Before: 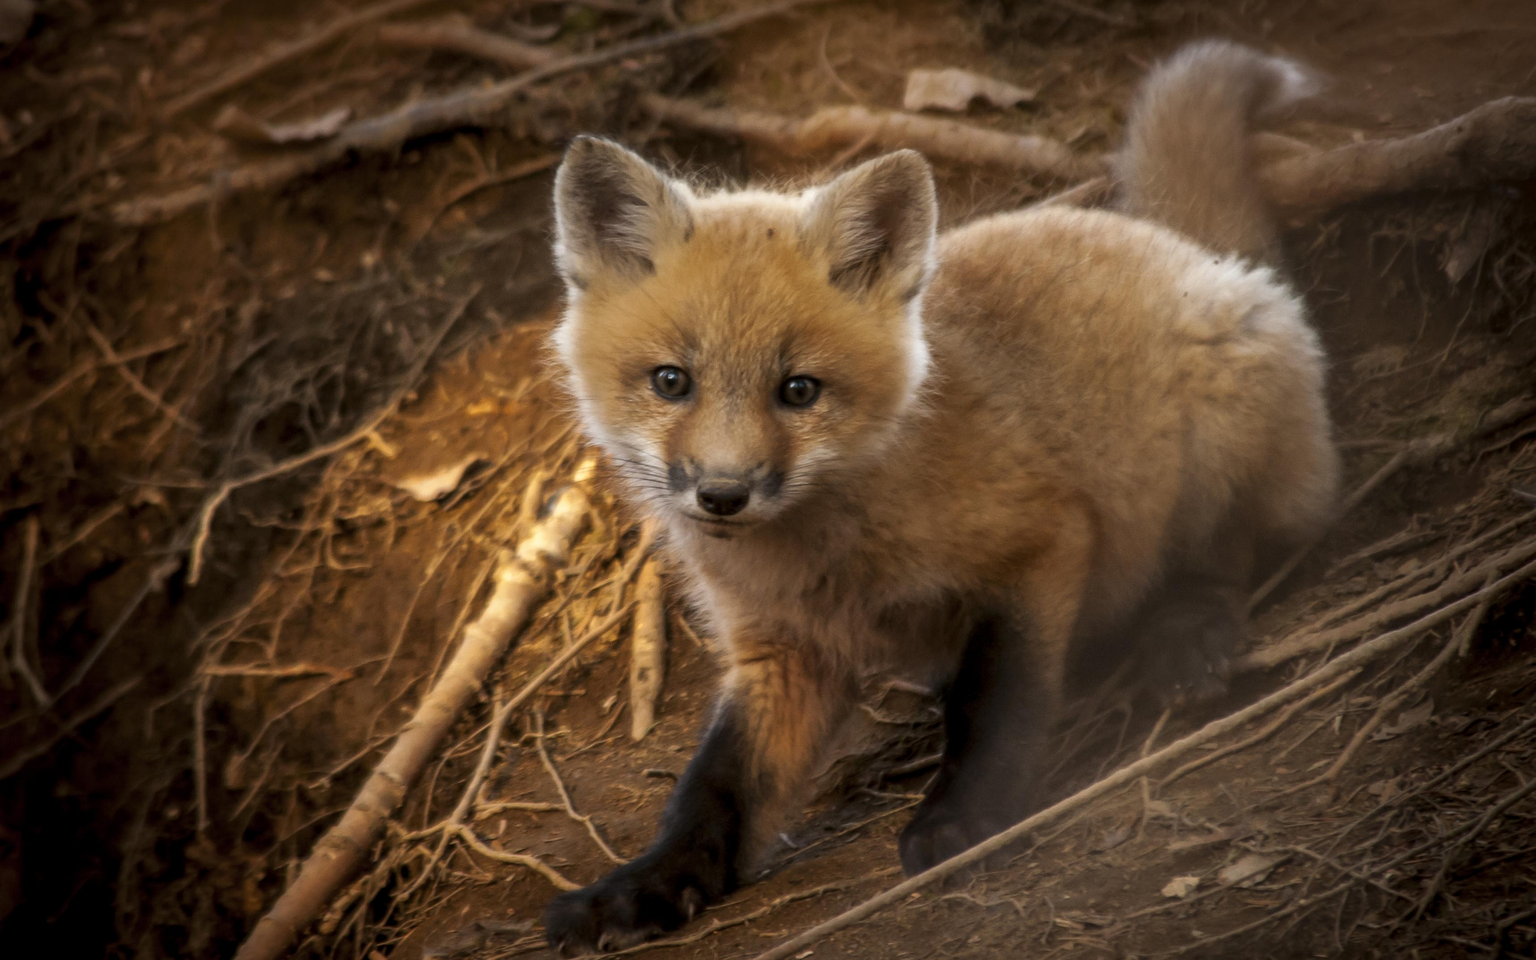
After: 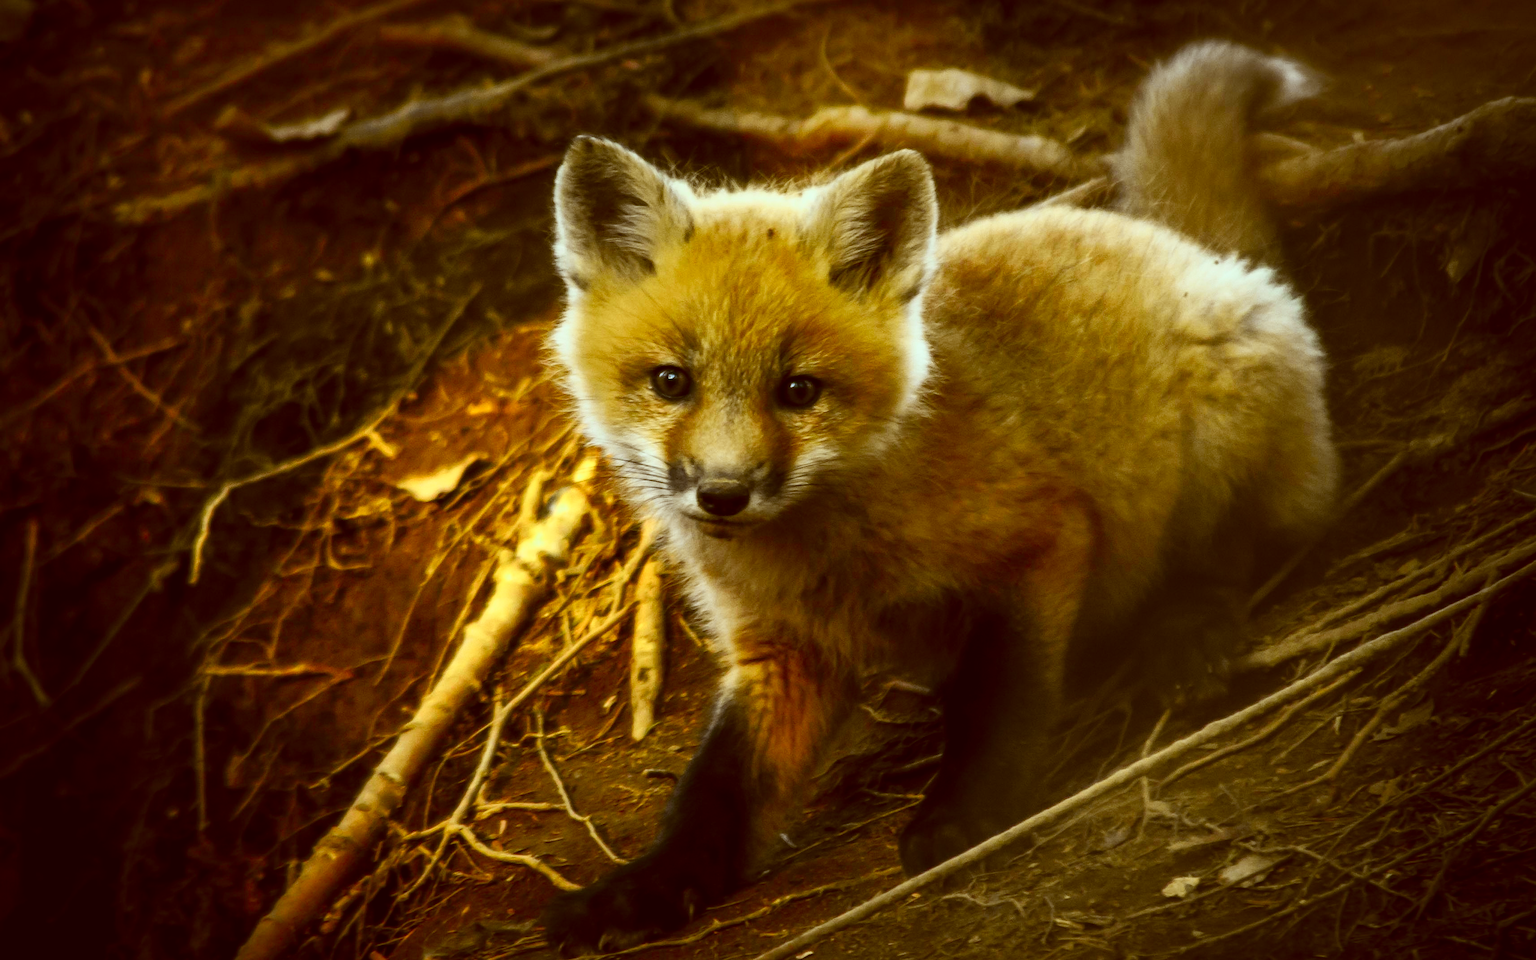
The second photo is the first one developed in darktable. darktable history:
tone curve: curves: ch0 [(0, 0) (0.187, 0.12) (0.384, 0.363) (0.577, 0.681) (0.735, 0.881) (0.864, 0.959) (1, 0.987)]; ch1 [(0, 0) (0.402, 0.36) (0.476, 0.466) (0.501, 0.501) (0.518, 0.514) (0.564, 0.614) (0.614, 0.664) (0.741, 0.829) (1, 1)]; ch2 [(0, 0) (0.429, 0.387) (0.483, 0.481) (0.503, 0.501) (0.522, 0.533) (0.564, 0.605) (0.615, 0.697) (0.702, 0.774) (1, 0.895)], color space Lab, independent channels
white balance: red 0.925, blue 1.046
color correction: highlights a* -5.3, highlights b* 9.8, shadows a* 9.8, shadows b* 24.26
